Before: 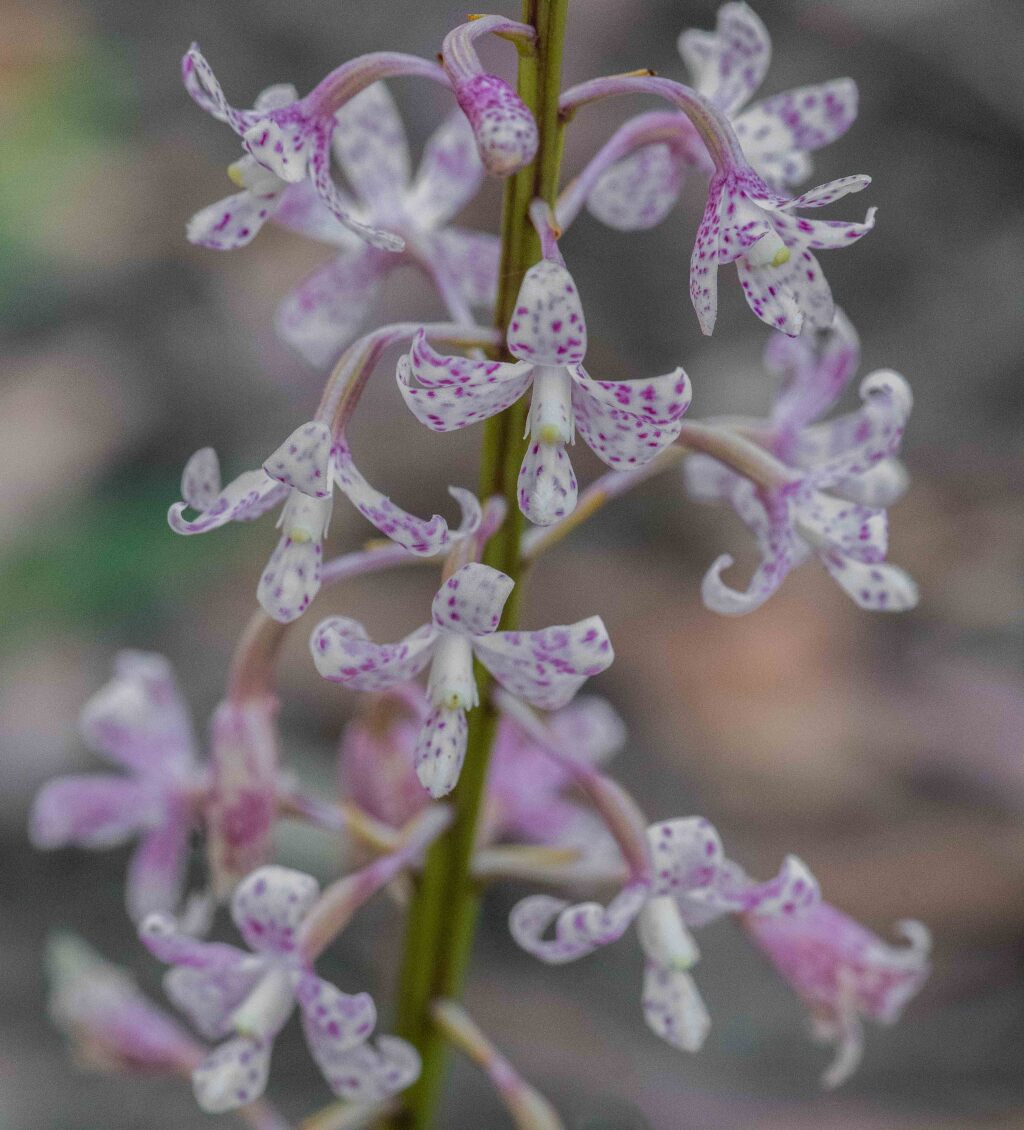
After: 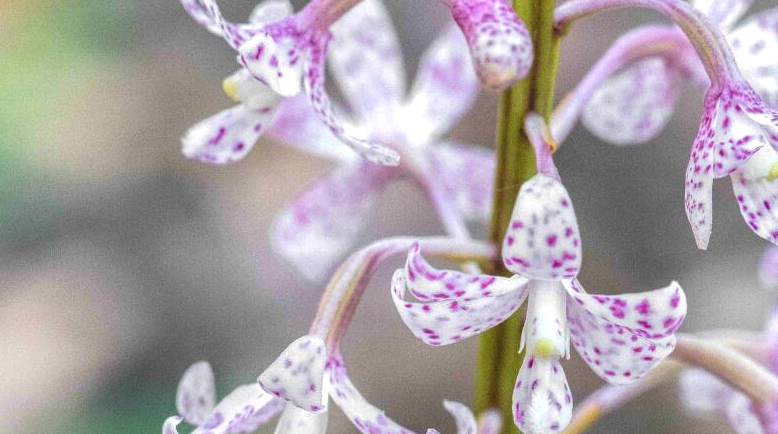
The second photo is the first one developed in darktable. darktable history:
exposure: black level correction 0, exposure 1.101 EV, compensate exposure bias true, compensate highlight preservation false
crop: left 0.515%, top 7.632%, right 23.484%, bottom 53.889%
